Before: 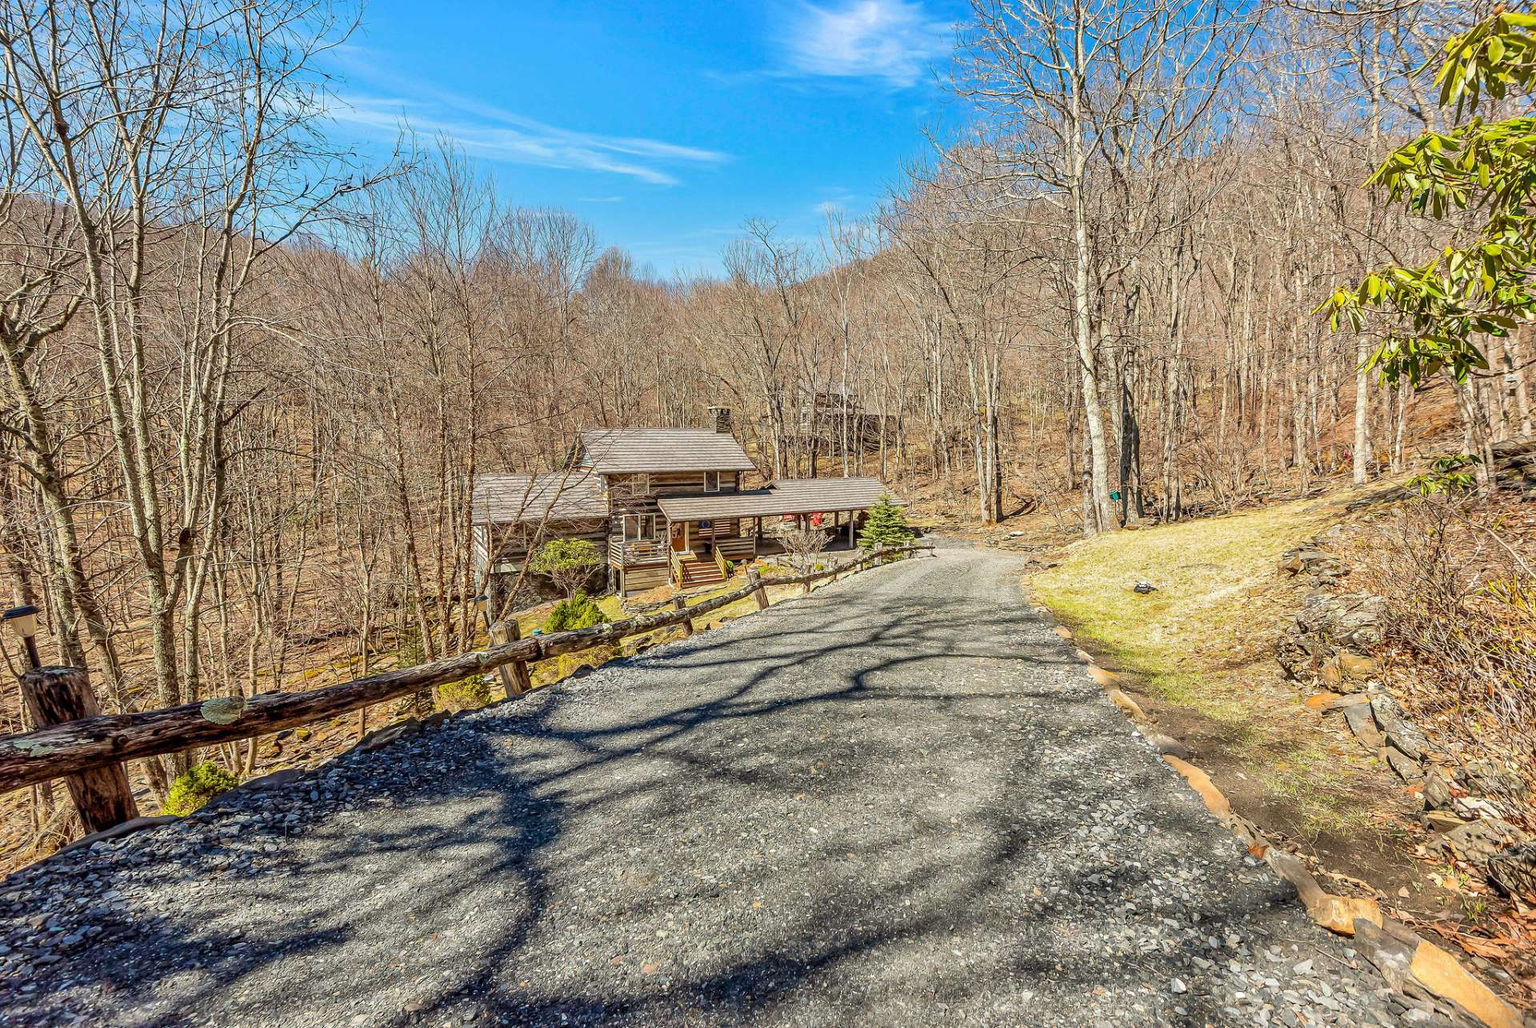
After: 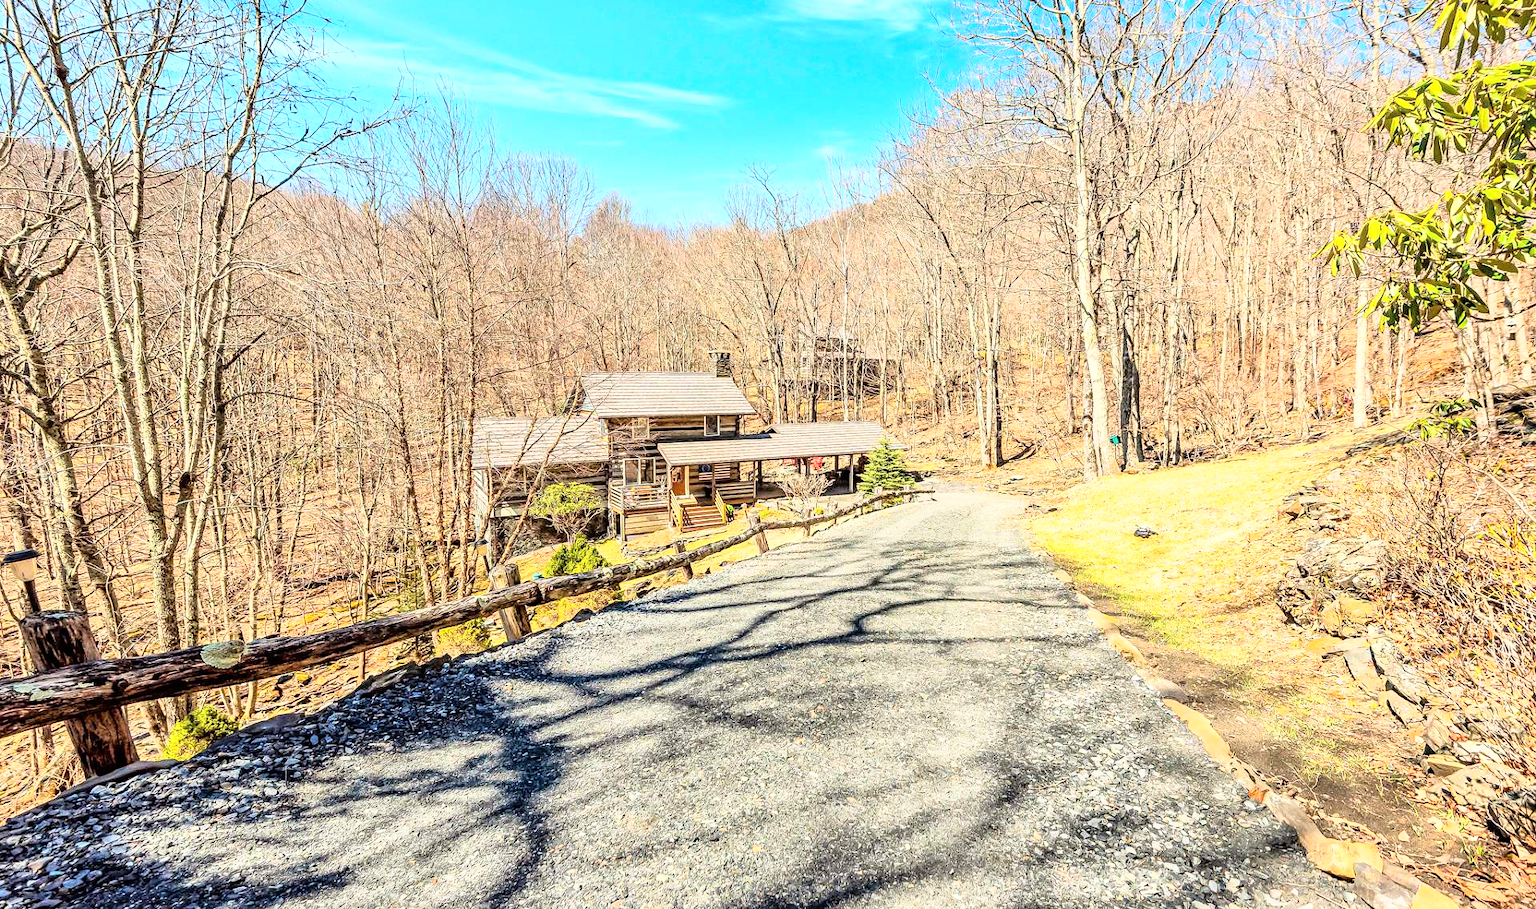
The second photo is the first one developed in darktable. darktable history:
crop and rotate: top 5.525%, bottom 5.918%
base curve: curves: ch0 [(0, 0) (0.012, 0.01) (0.073, 0.168) (0.31, 0.711) (0.645, 0.957) (1, 1)]
